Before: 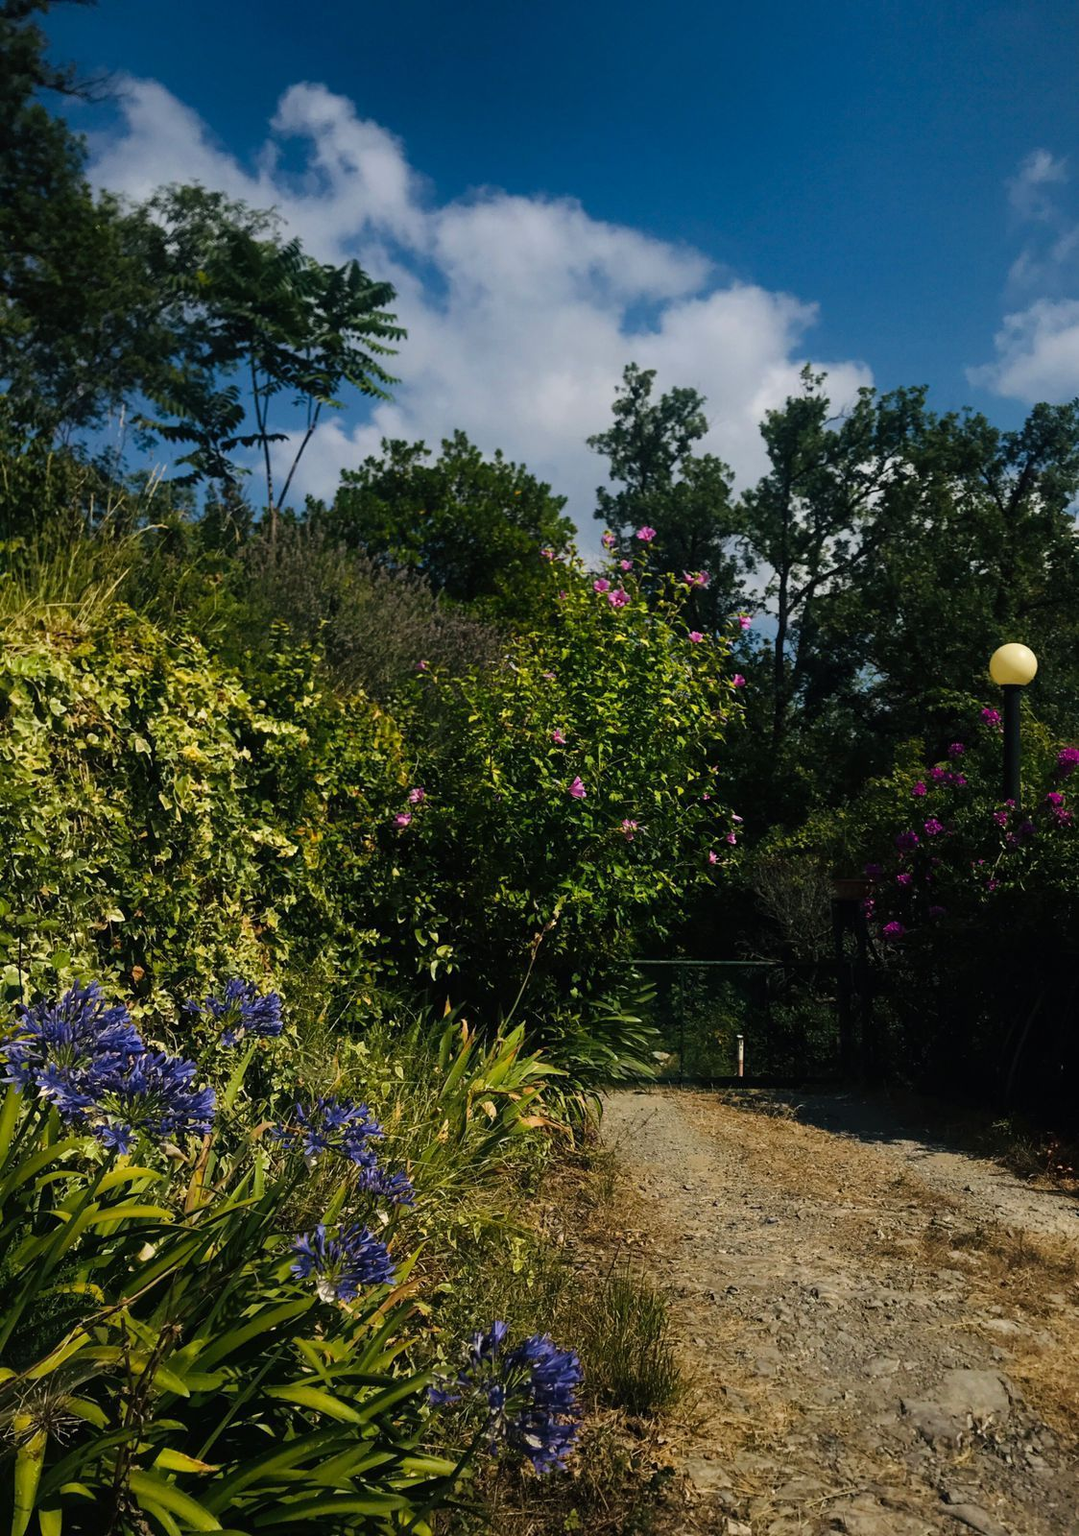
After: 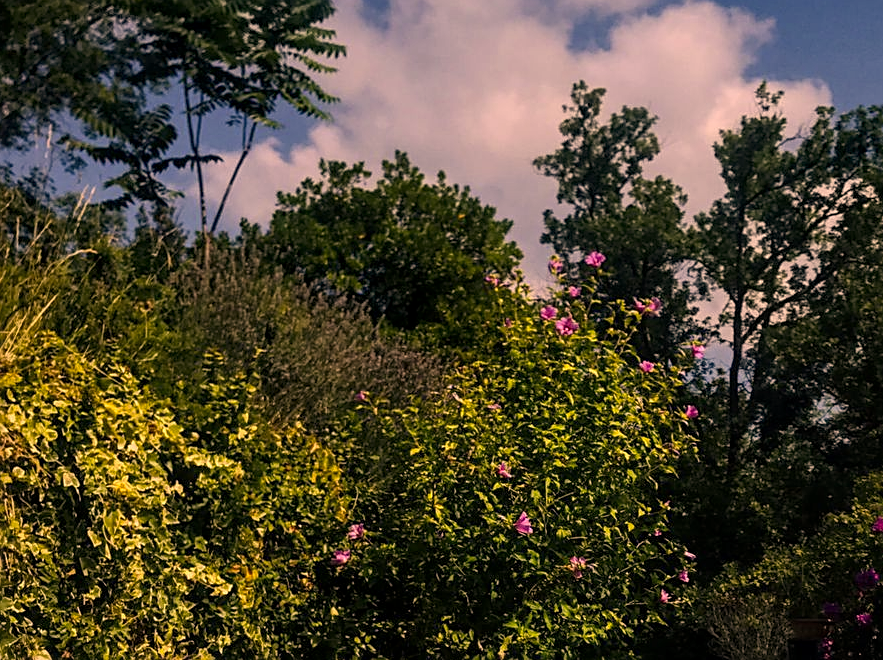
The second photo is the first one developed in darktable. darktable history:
sharpen: on, module defaults
crop: left 6.953%, top 18.622%, right 14.415%, bottom 40.093%
color correction: highlights a* 22.44, highlights b* 22.29
local contrast: detail 130%
